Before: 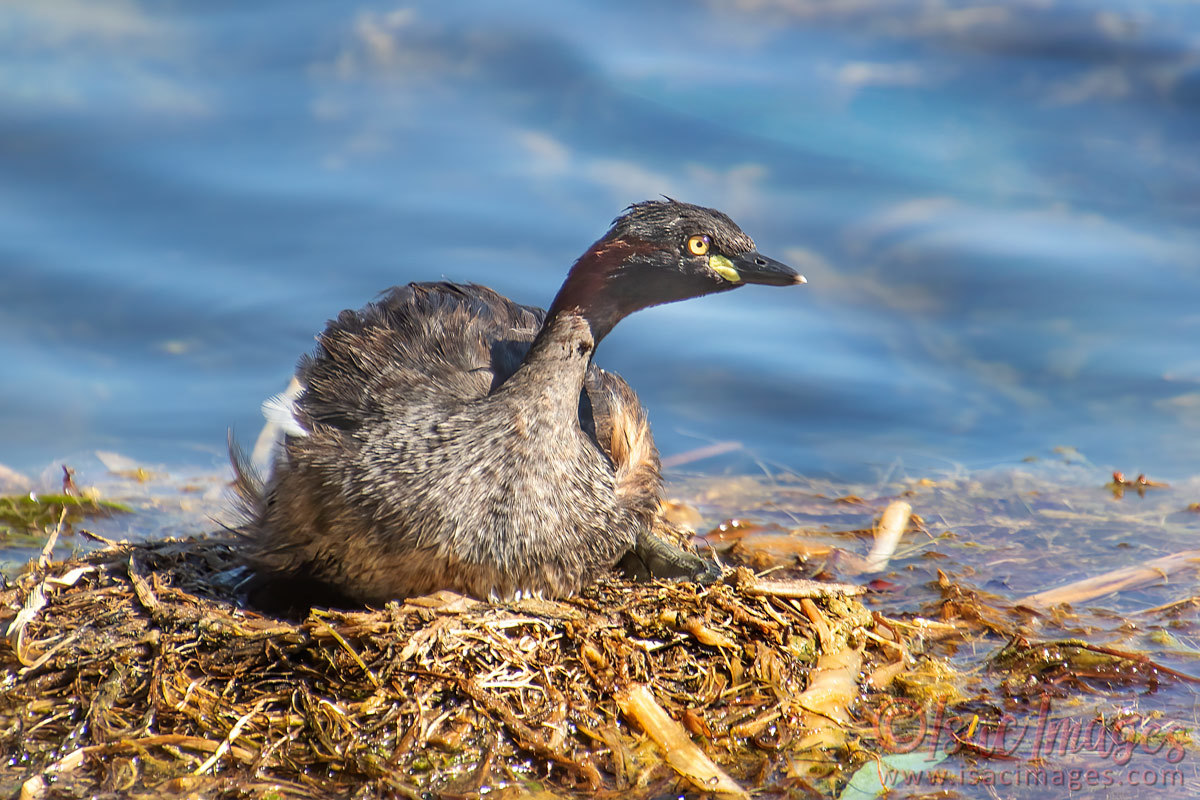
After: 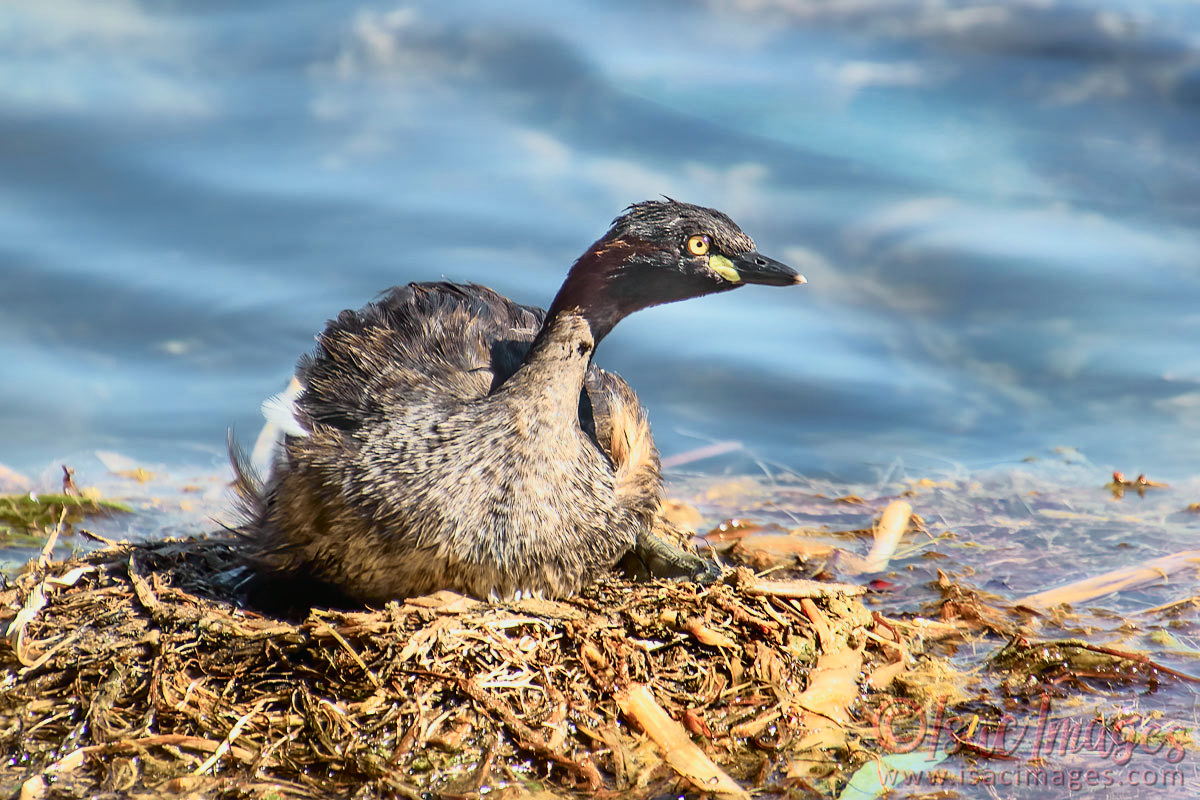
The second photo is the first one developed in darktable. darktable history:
tone curve: curves: ch0 [(0, 0.008) (0.081, 0.044) (0.177, 0.123) (0.283, 0.253) (0.416, 0.449) (0.495, 0.524) (0.661, 0.756) (0.796, 0.859) (1, 0.951)]; ch1 [(0, 0) (0.161, 0.092) (0.35, 0.33) (0.392, 0.392) (0.427, 0.426) (0.479, 0.472) (0.505, 0.5) (0.521, 0.524) (0.567, 0.556) (0.583, 0.588) (0.625, 0.627) (0.678, 0.733) (1, 1)]; ch2 [(0, 0) (0.346, 0.362) (0.404, 0.427) (0.502, 0.499) (0.531, 0.523) (0.544, 0.561) (0.58, 0.59) (0.629, 0.642) (0.717, 0.678) (1, 1)], color space Lab, independent channels, preserve colors none
